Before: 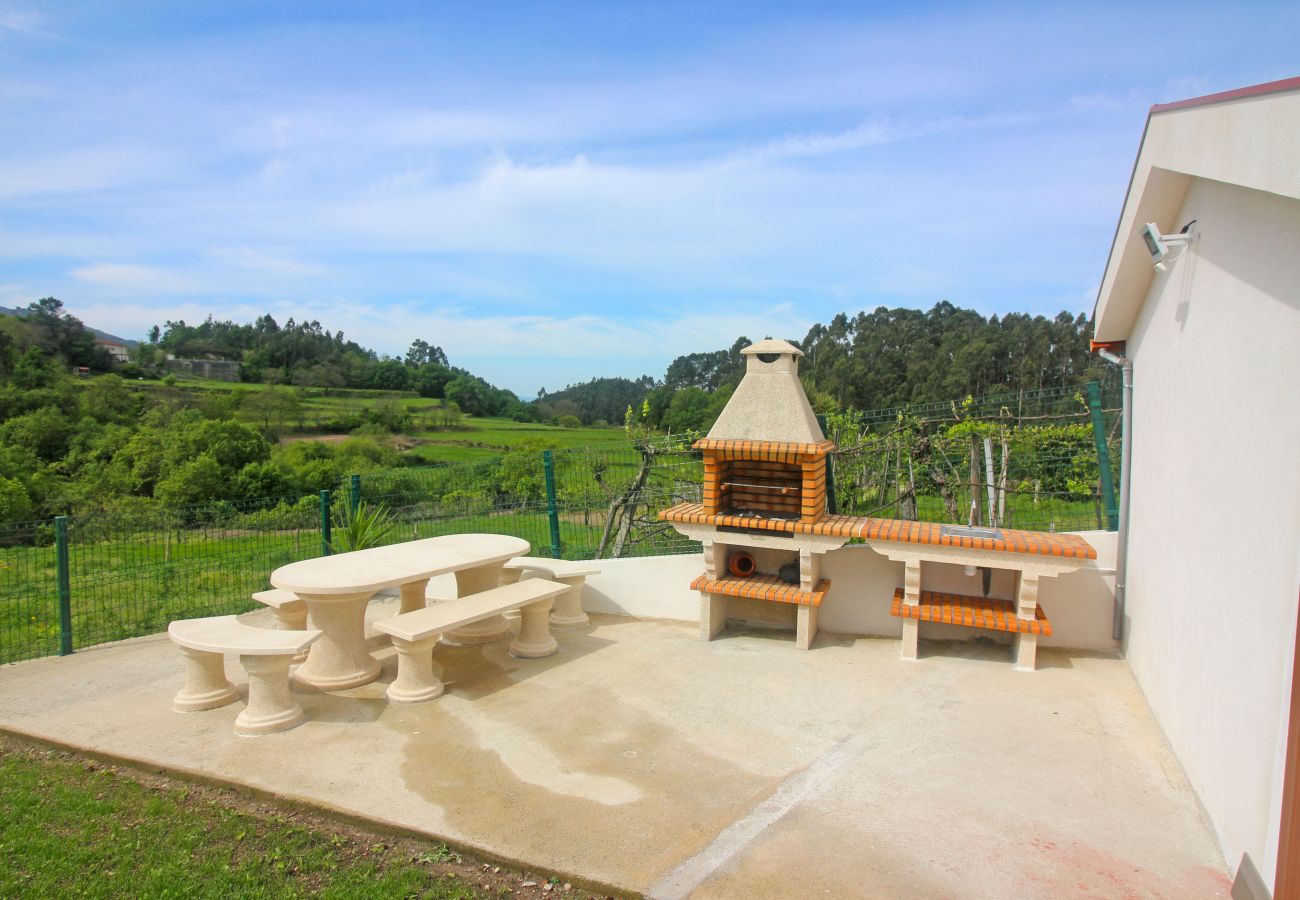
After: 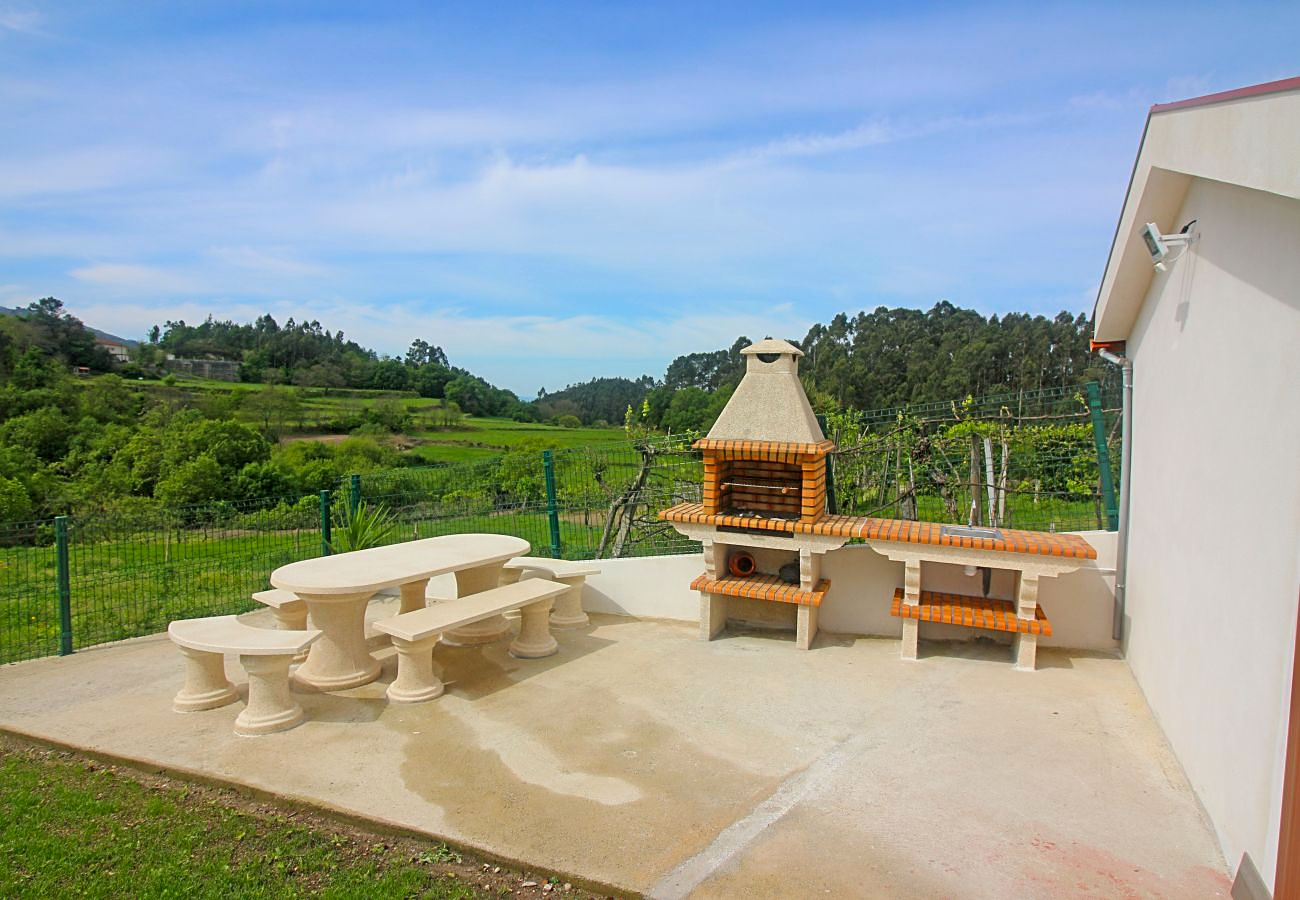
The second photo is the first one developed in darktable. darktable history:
contrast brightness saturation: saturation 0.102
sharpen: on, module defaults
exposure: black level correction 0.002, exposure -0.197 EV, compensate highlight preservation false
